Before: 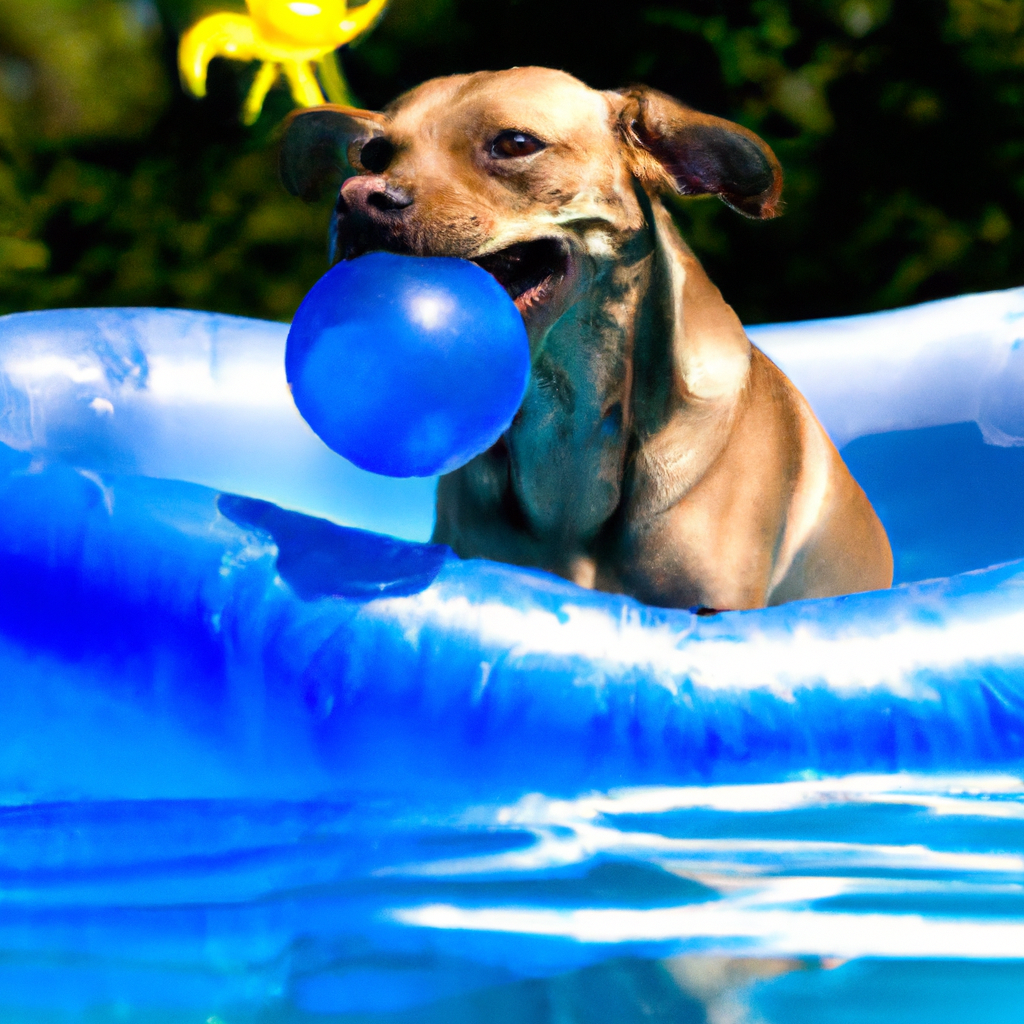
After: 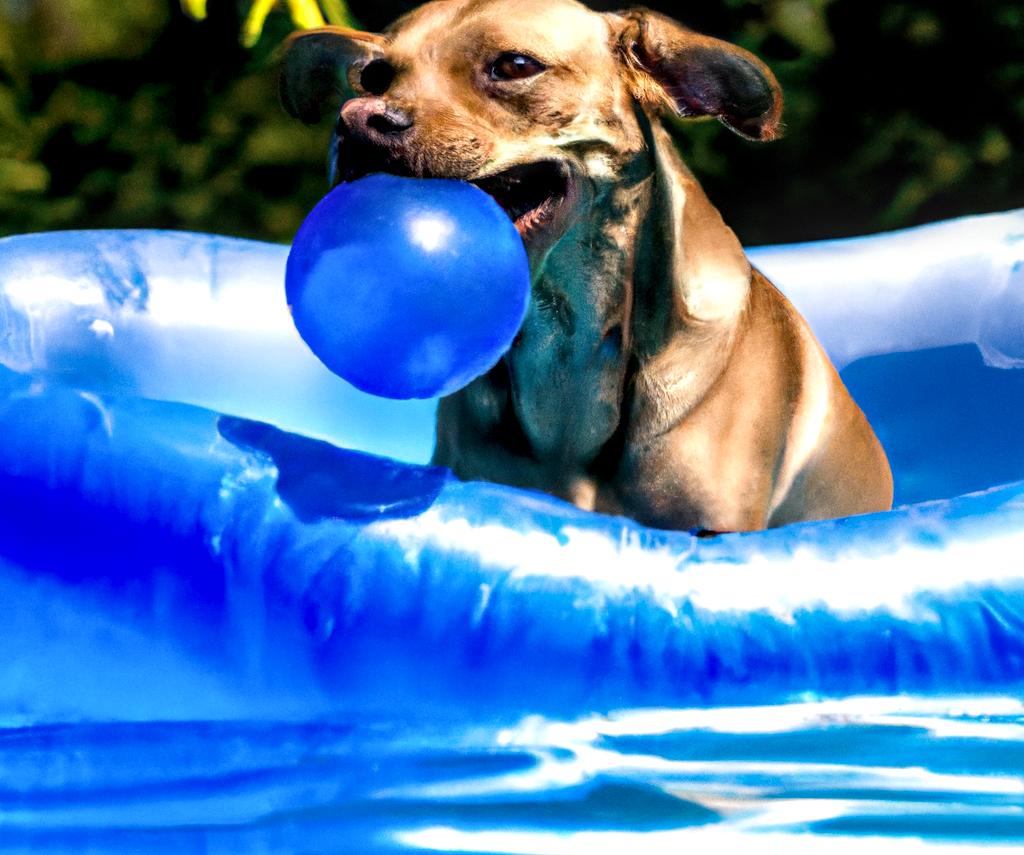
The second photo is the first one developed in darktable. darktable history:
local contrast: detail 150%
crop: top 7.625%, bottom 8.027%
